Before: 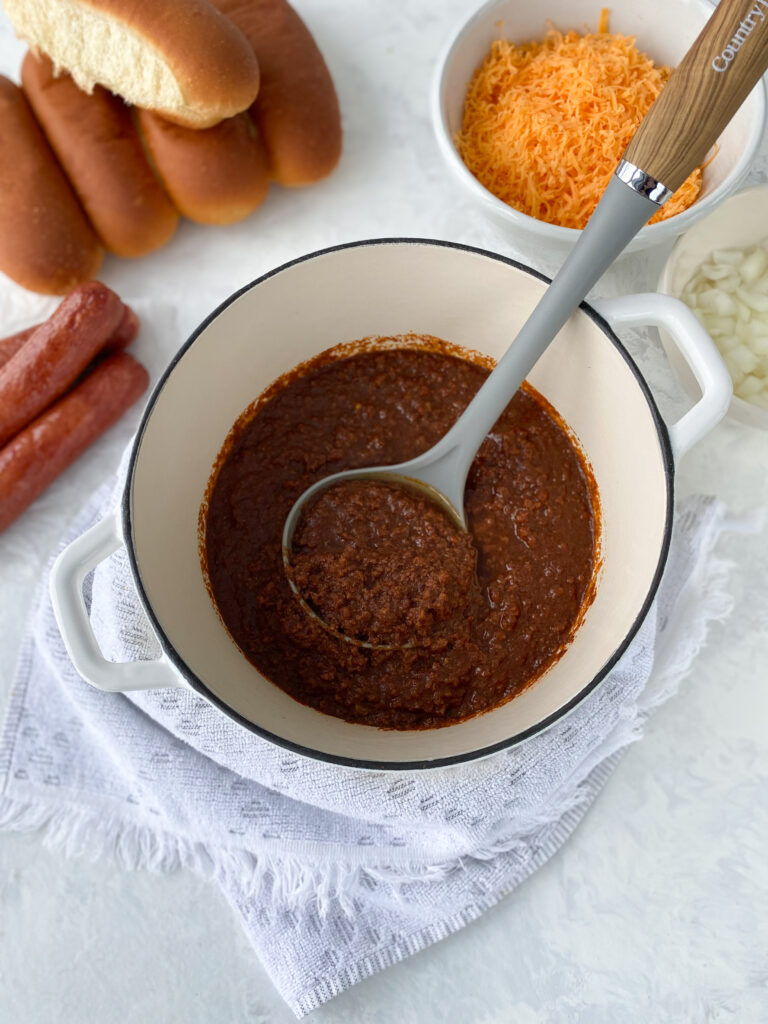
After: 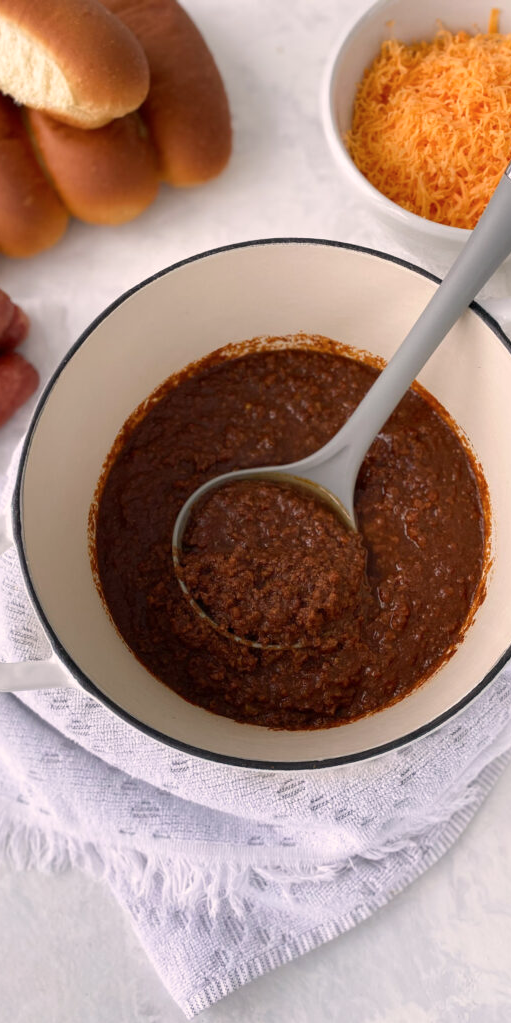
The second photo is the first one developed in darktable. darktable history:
color balance rgb: linear chroma grading › shadows -3%, linear chroma grading › highlights -4%
color correction: highlights a* 7.34, highlights b* 4.37
crop and rotate: left 14.385%, right 18.948%
